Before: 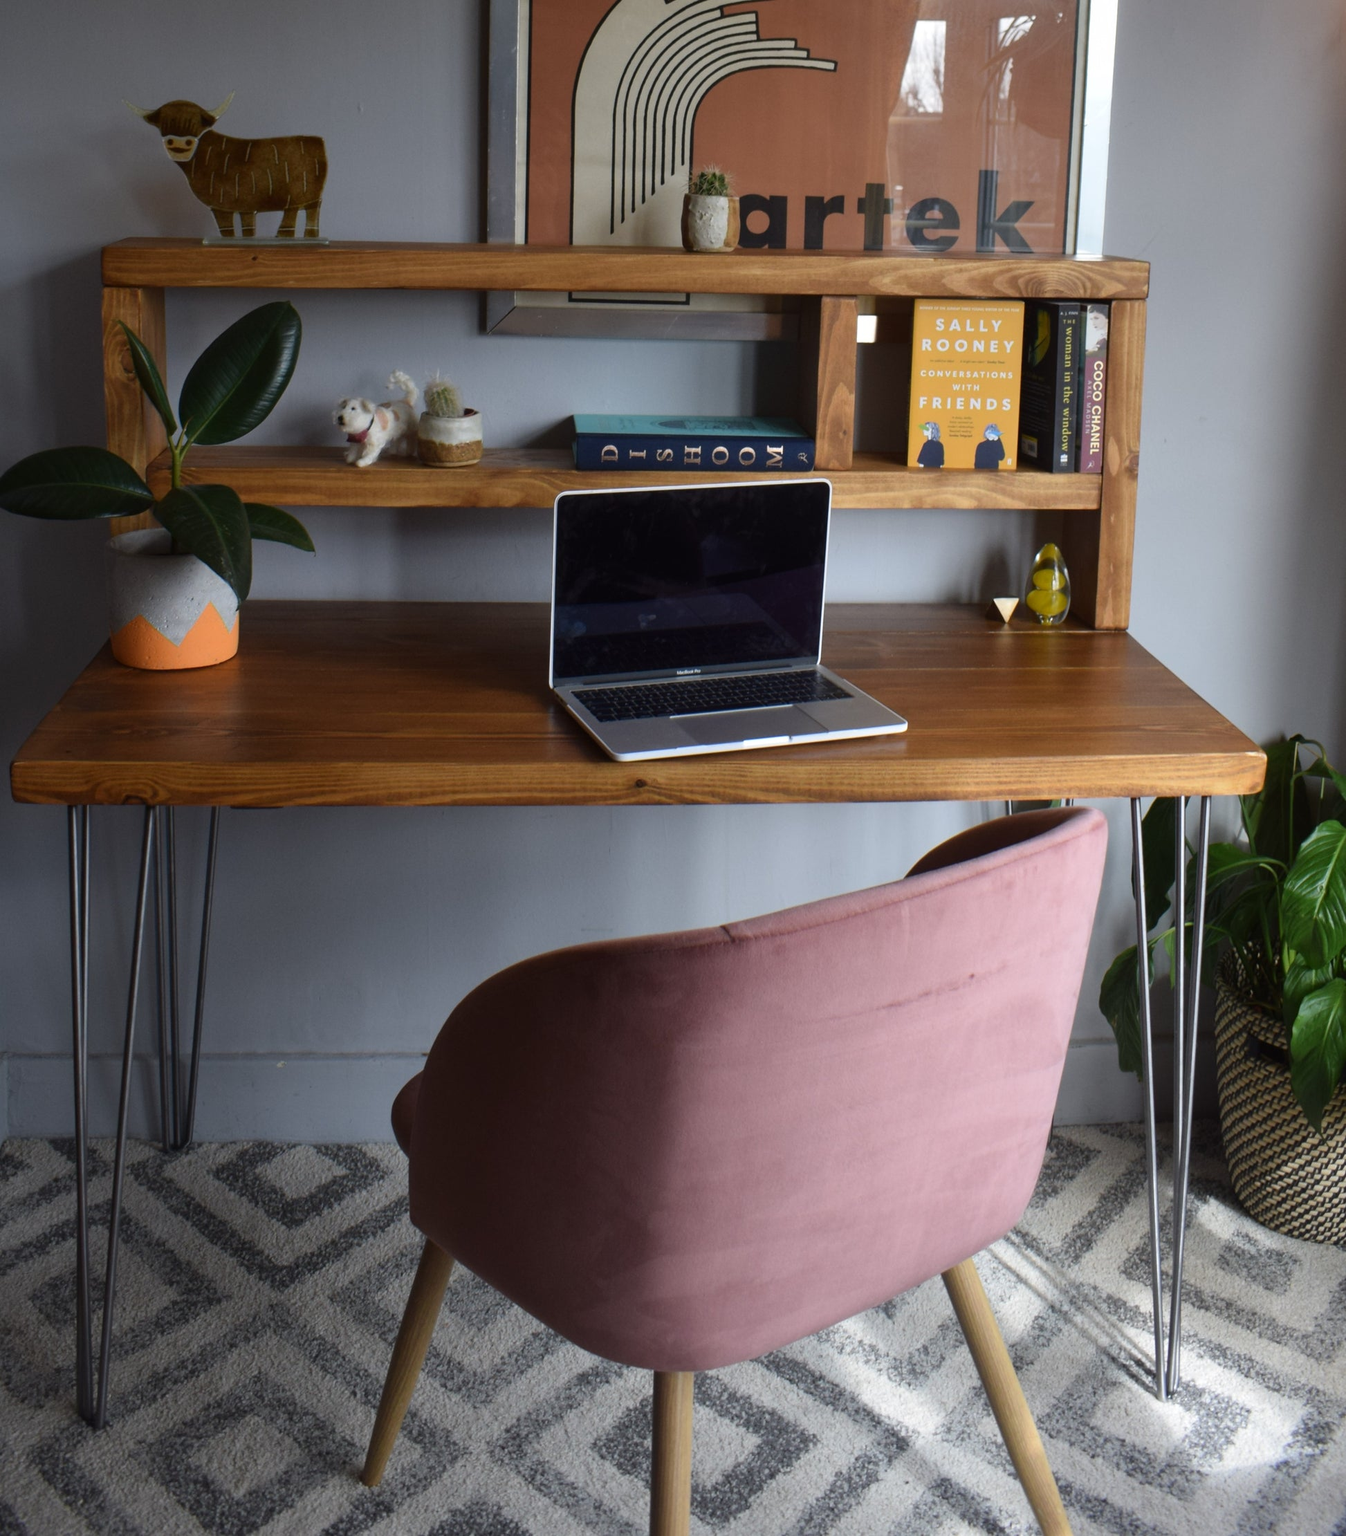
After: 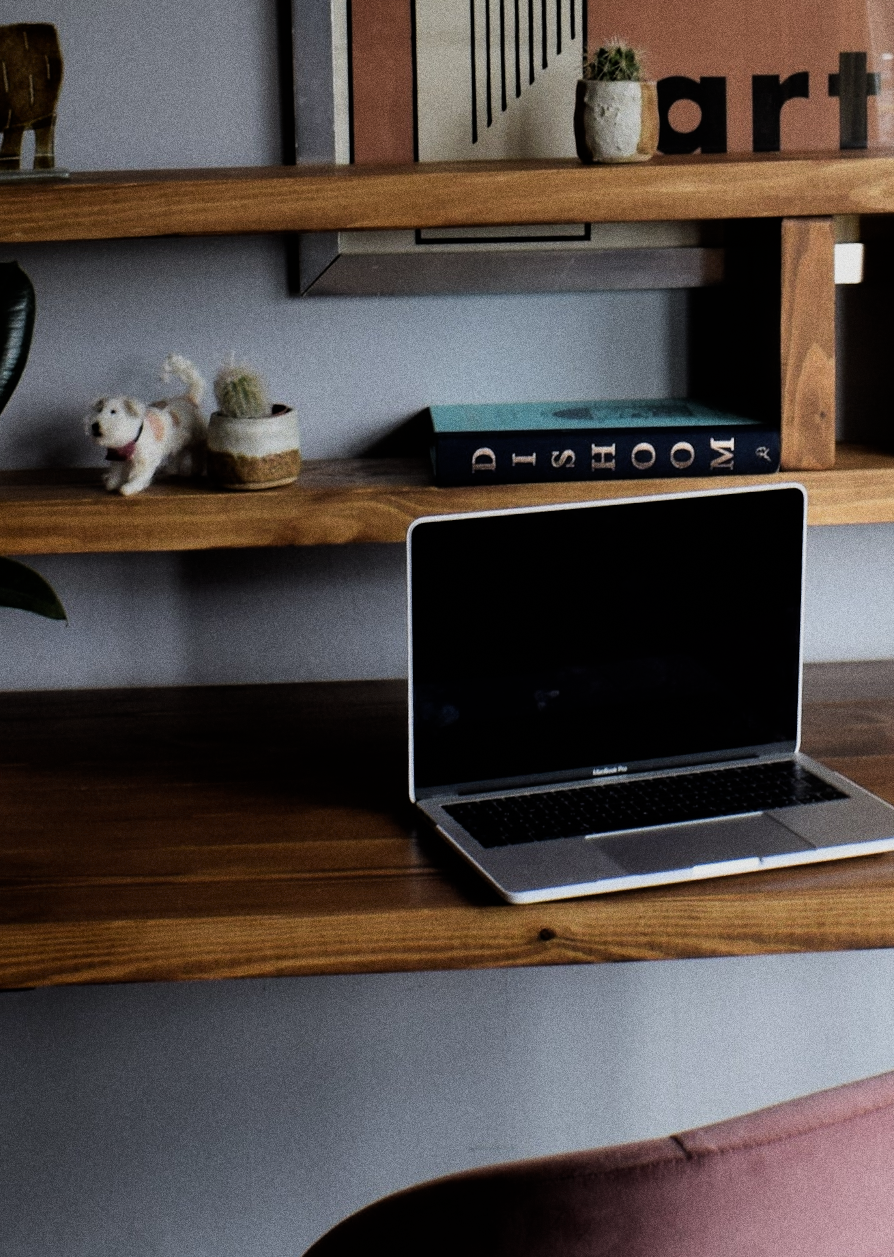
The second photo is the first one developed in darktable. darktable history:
filmic rgb: black relative exposure -5 EV, hardness 2.88, contrast 1.3, highlights saturation mix -30%
crop: left 20.248%, top 10.86%, right 35.675%, bottom 34.321%
rotate and perspective: rotation -2.22°, lens shift (horizontal) -0.022, automatic cropping off
grain: coarseness 0.09 ISO, strength 40%
